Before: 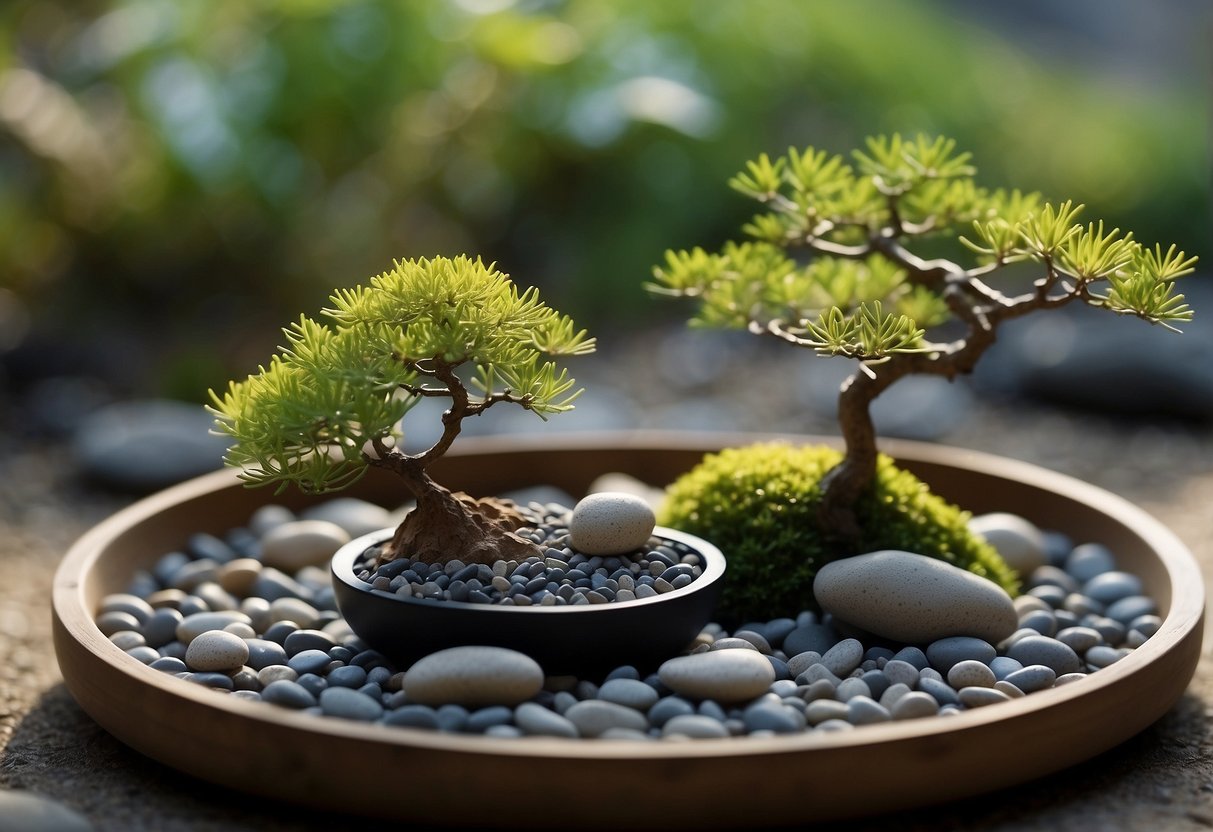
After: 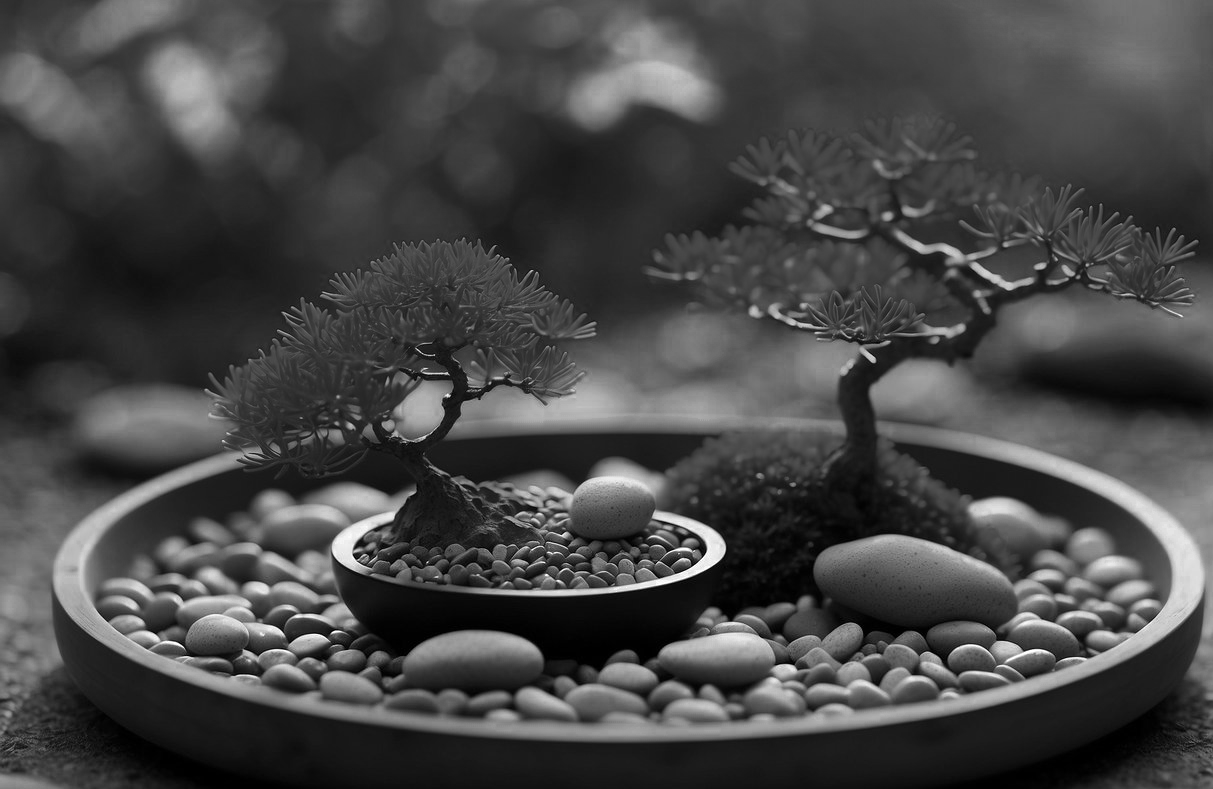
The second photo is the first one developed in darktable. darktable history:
crop and rotate: top 2.042%, bottom 3.101%
color zones: curves: ch0 [(0.287, 0.048) (0.493, 0.484) (0.737, 0.816)]; ch1 [(0, 0) (0.143, 0) (0.286, 0) (0.429, 0) (0.571, 0) (0.714, 0) (0.857, 0)]
